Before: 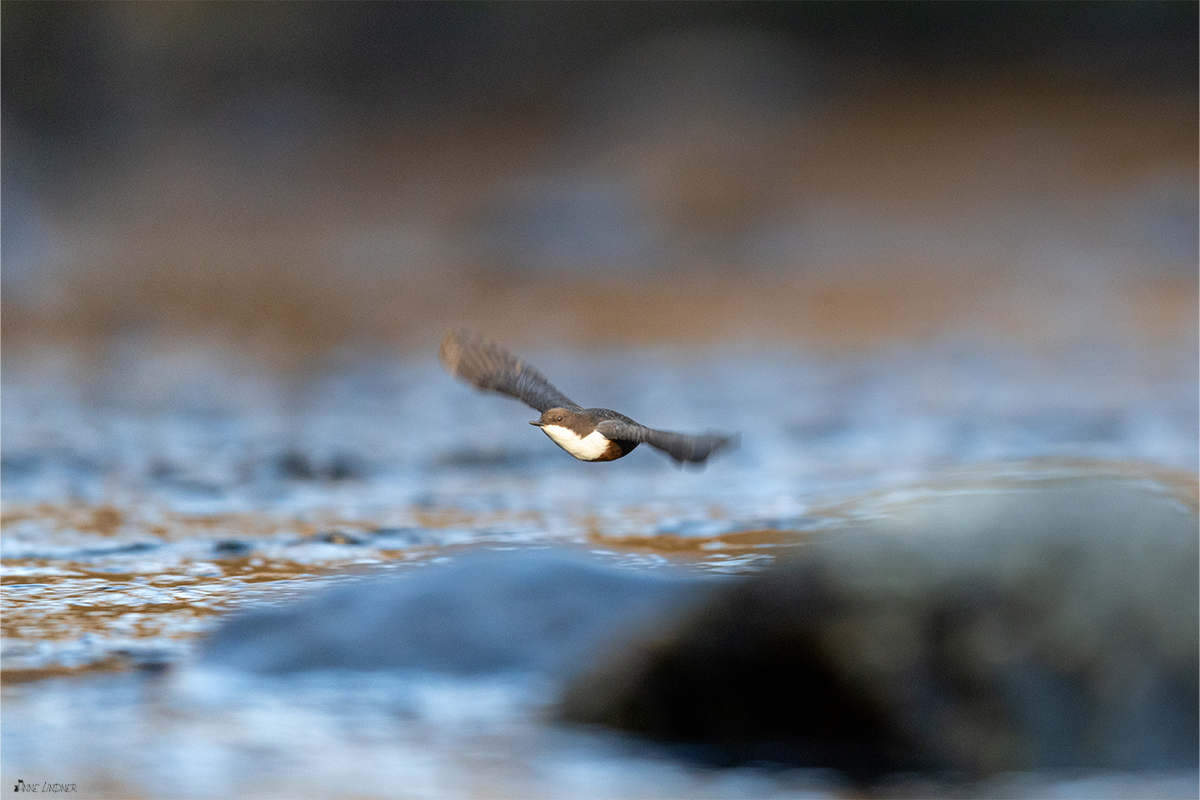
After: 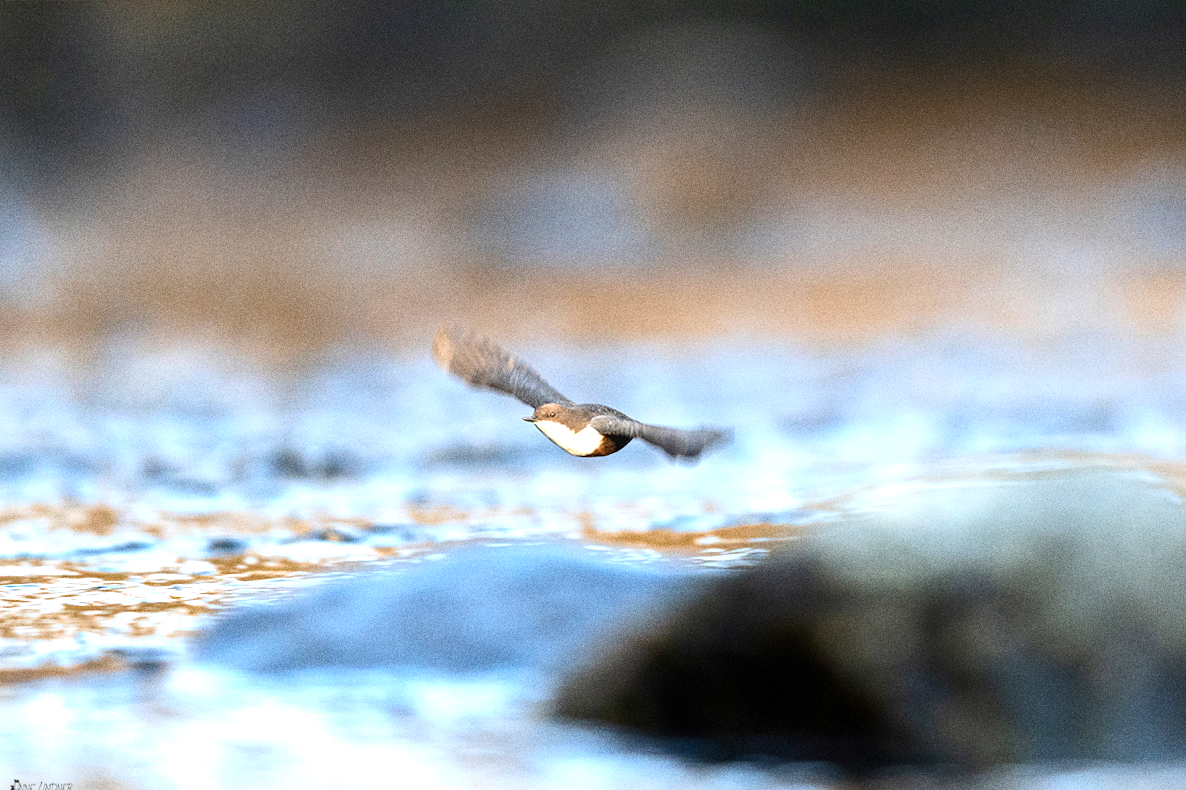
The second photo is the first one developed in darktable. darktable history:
rotate and perspective: rotation -0.45°, automatic cropping original format, crop left 0.008, crop right 0.992, crop top 0.012, crop bottom 0.988
grain: coarseness 11.82 ISO, strength 36.67%, mid-tones bias 74.17%
vignetting: fall-off start 97.28%, fall-off radius 79%, brightness -0.462, saturation -0.3, width/height ratio 1.114, dithering 8-bit output, unbound false
white balance: emerald 1
tone equalizer: -8 EV 0.001 EV, -7 EV -0.002 EV, -6 EV 0.002 EV, -5 EV -0.03 EV, -4 EV -0.116 EV, -3 EV -0.169 EV, -2 EV 0.24 EV, -1 EV 0.702 EV, +0 EV 0.493 EV
exposure: exposure 0.6 EV, compensate highlight preservation false
